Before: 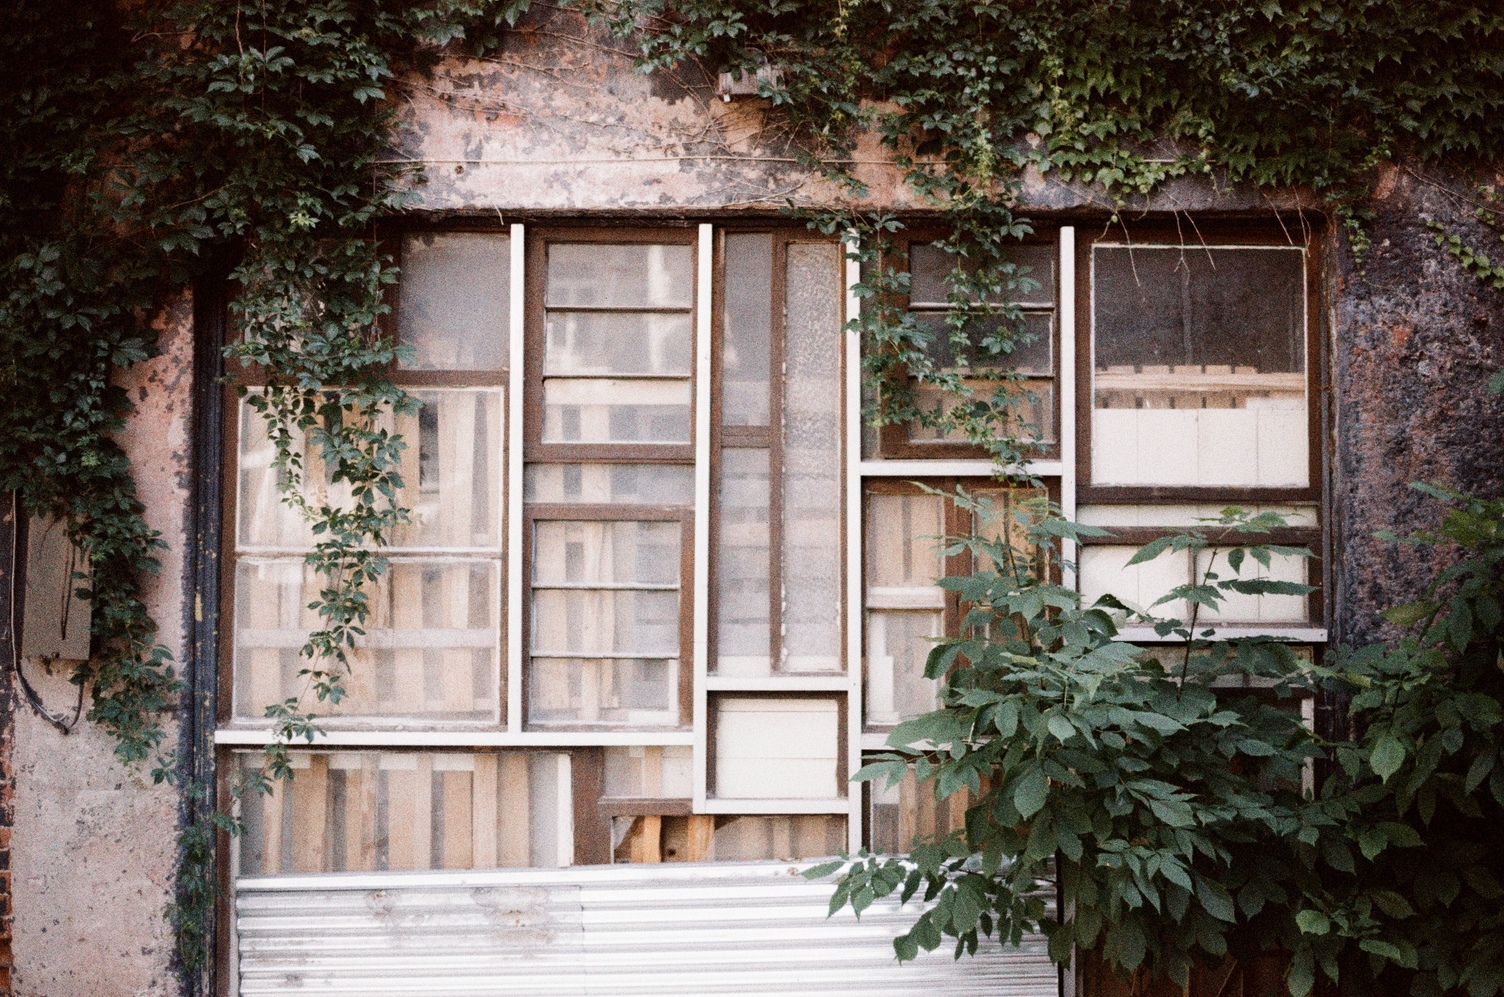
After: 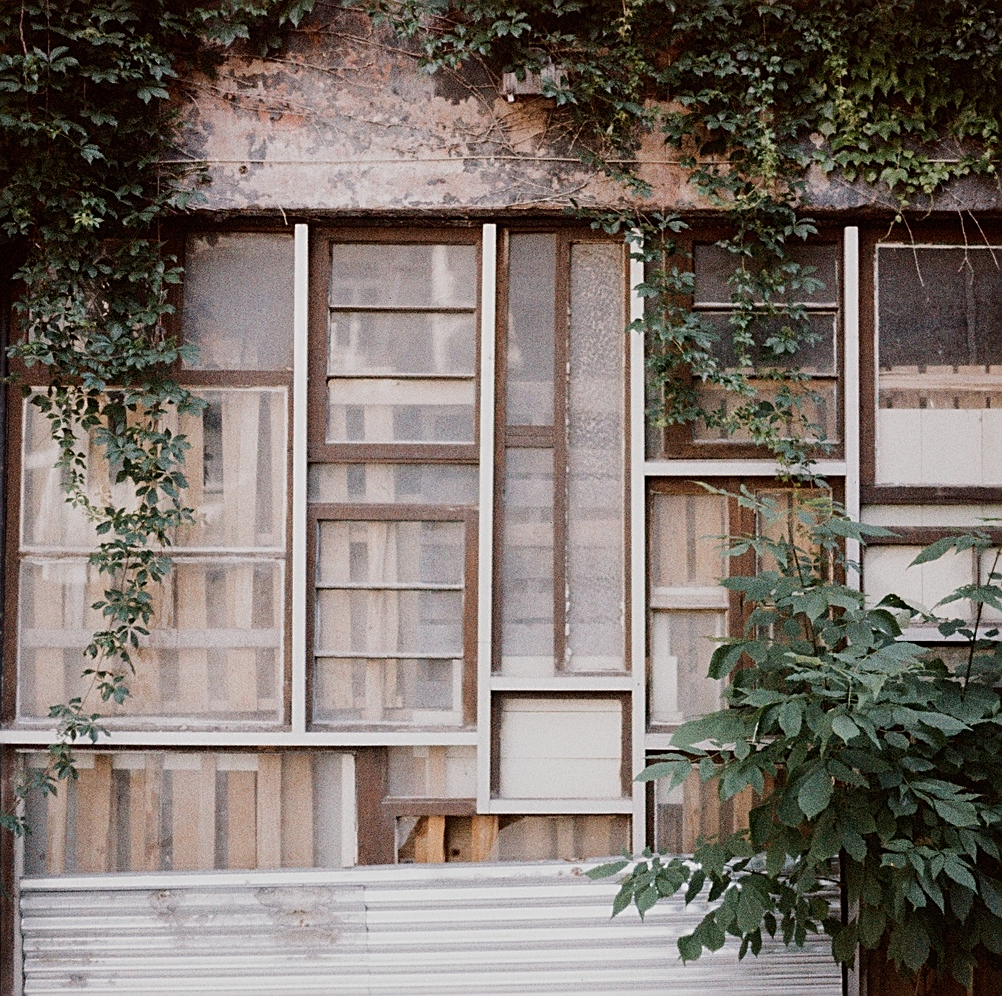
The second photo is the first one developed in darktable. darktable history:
crop and rotate: left 14.452%, right 18.911%
sharpen: on, module defaults
exposure: exposure -0.255 EV, compensate exposure bias true, compensate highlight preservation false
shadows and highlights: shadows -20.18, white point adjustment -1.95, highlights -34.83
